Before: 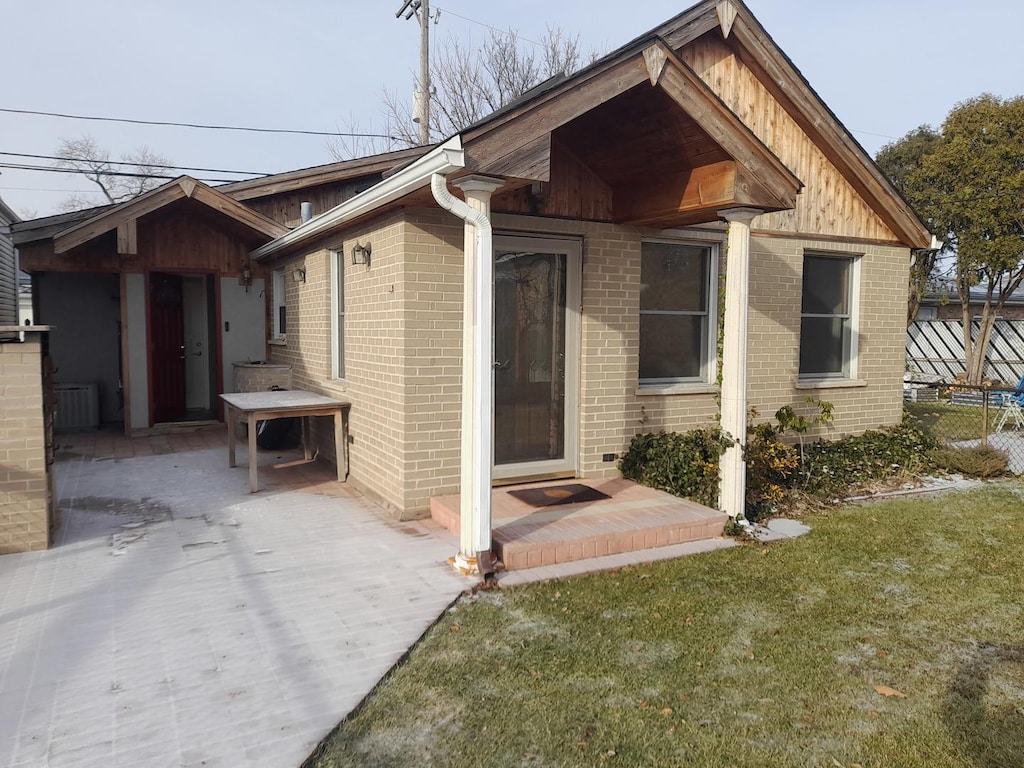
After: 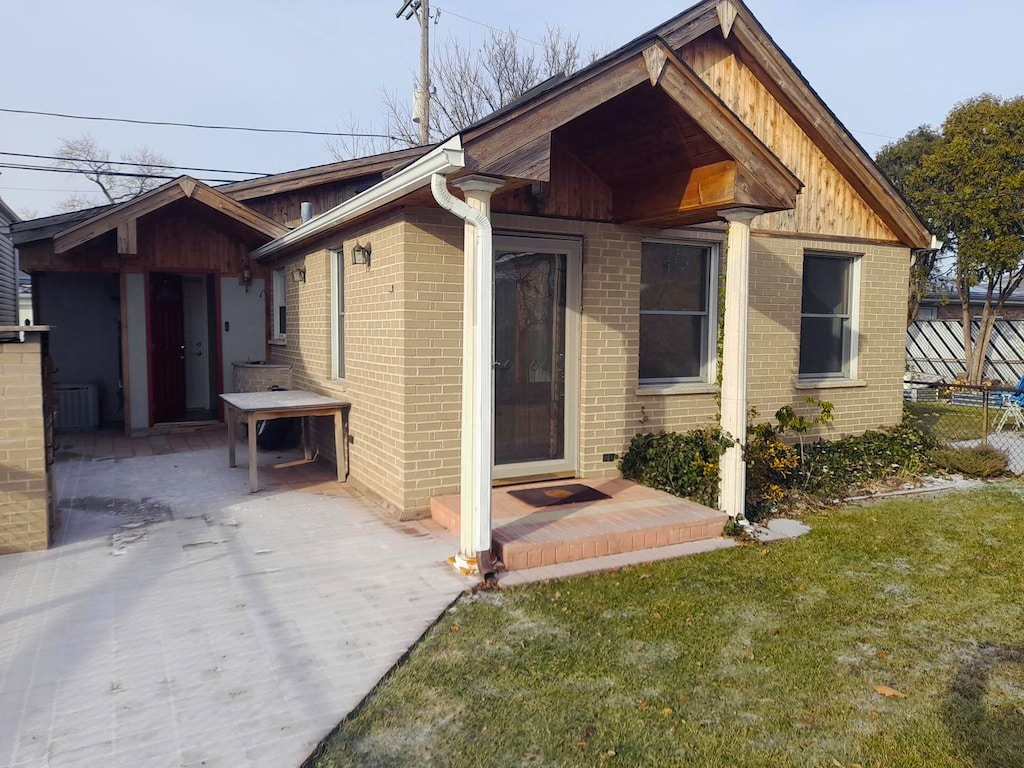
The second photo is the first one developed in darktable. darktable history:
color balance rgb: shadows lift › luminance -21.849%, shadows lift › chroma 6.661%, shadows lift › hue 267.68°, perceptual saturation grading › global saturation 30.201%, global vibrance 9.48%
